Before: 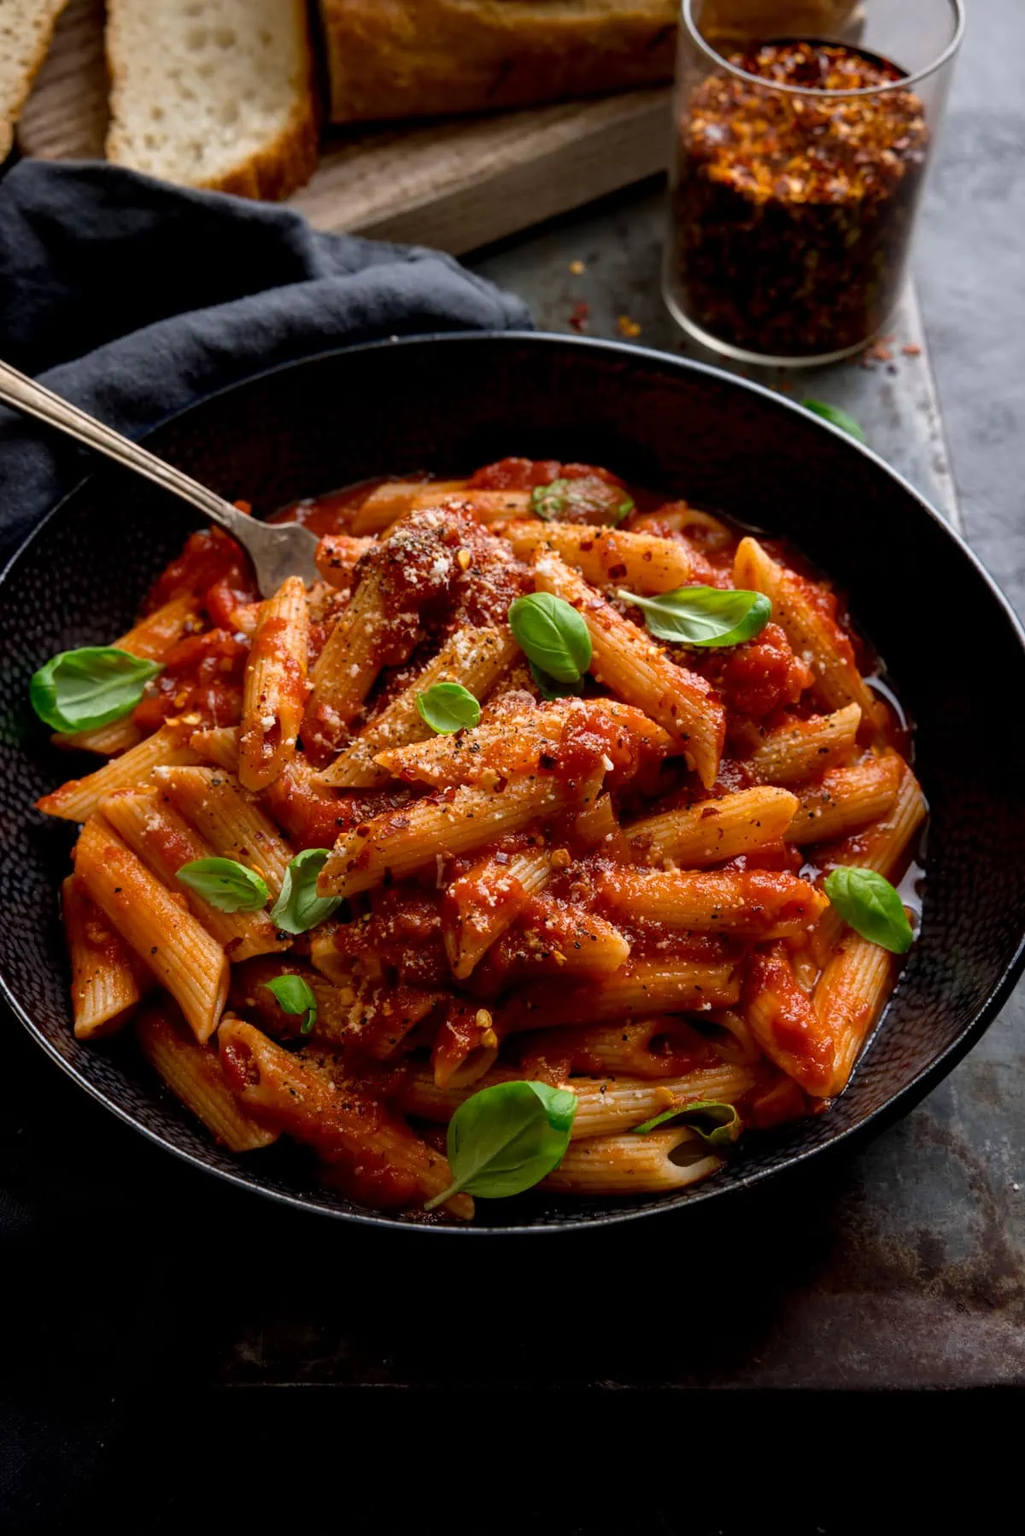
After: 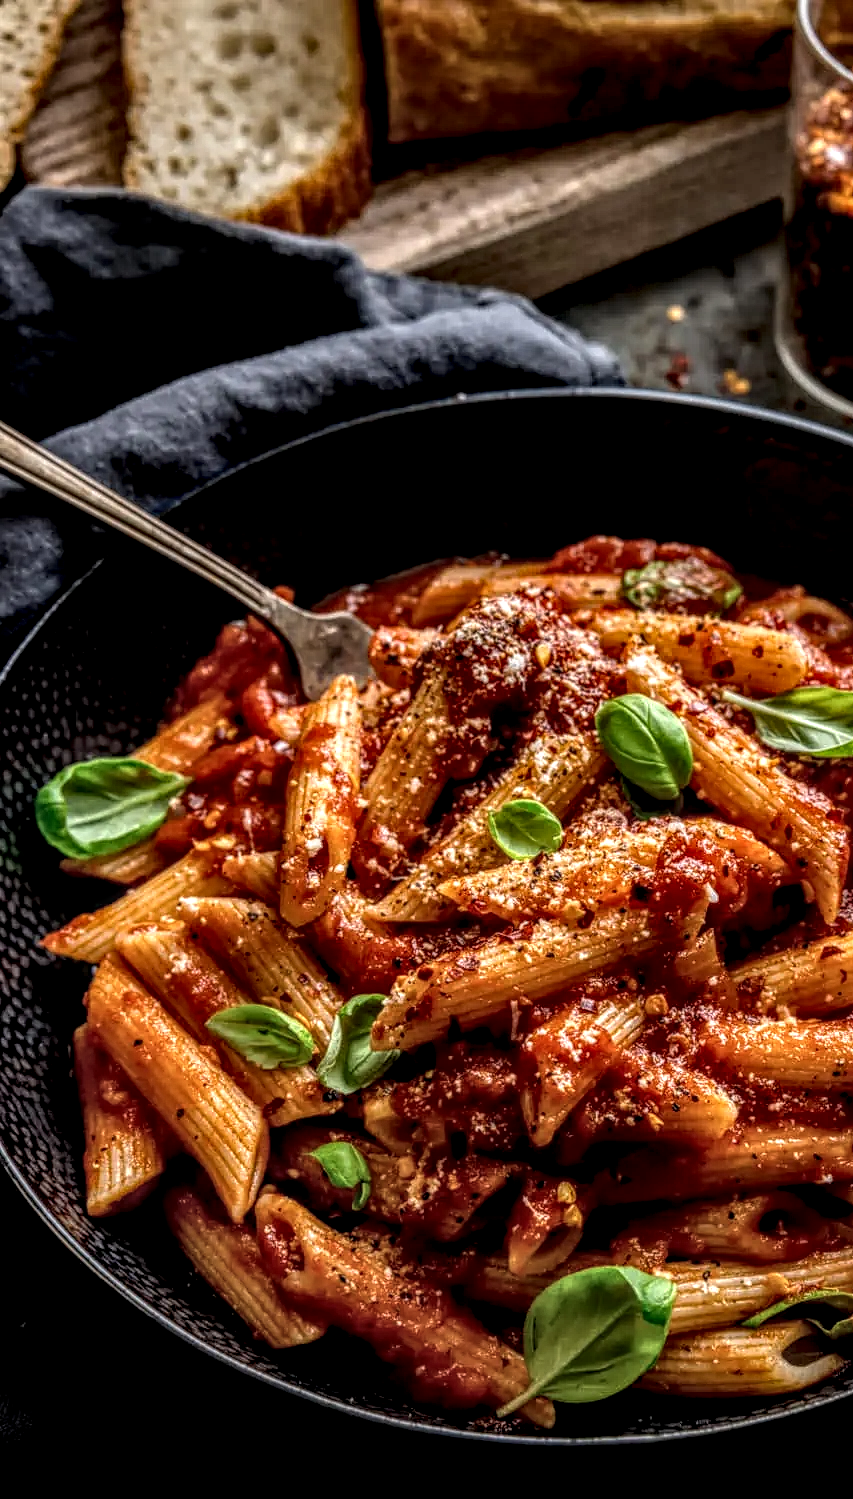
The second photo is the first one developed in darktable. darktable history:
local contrast: highlights 0%, shadows 0%, detail 300%, midtone range 0.3
crop: right 28.885%, bottom 16.626%
